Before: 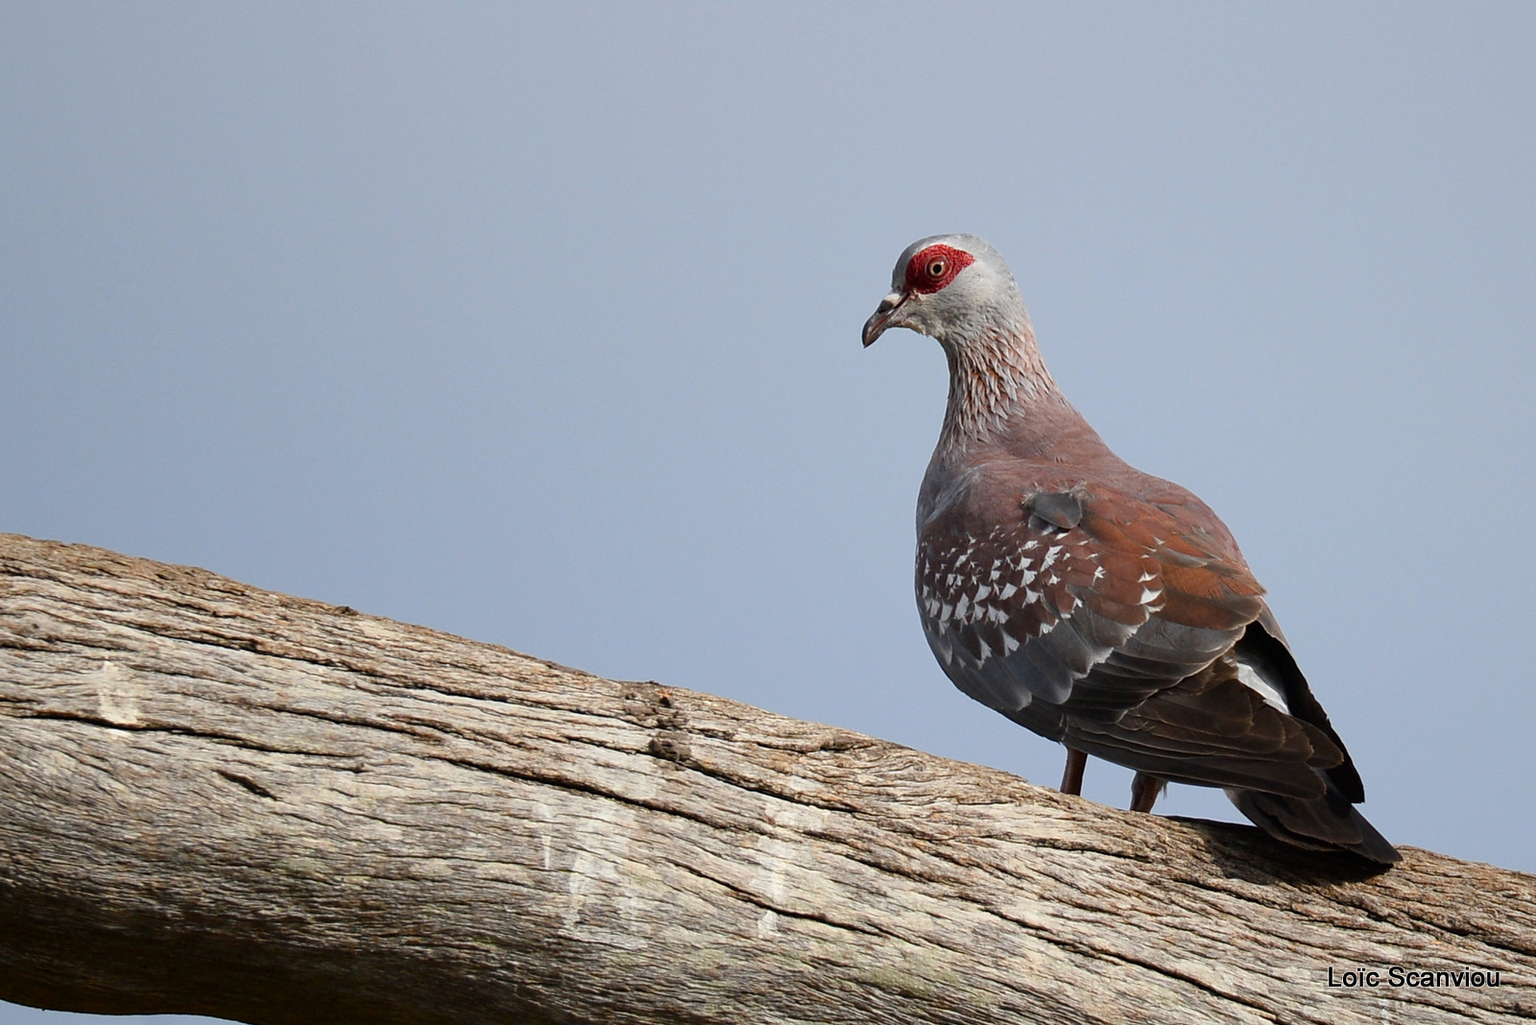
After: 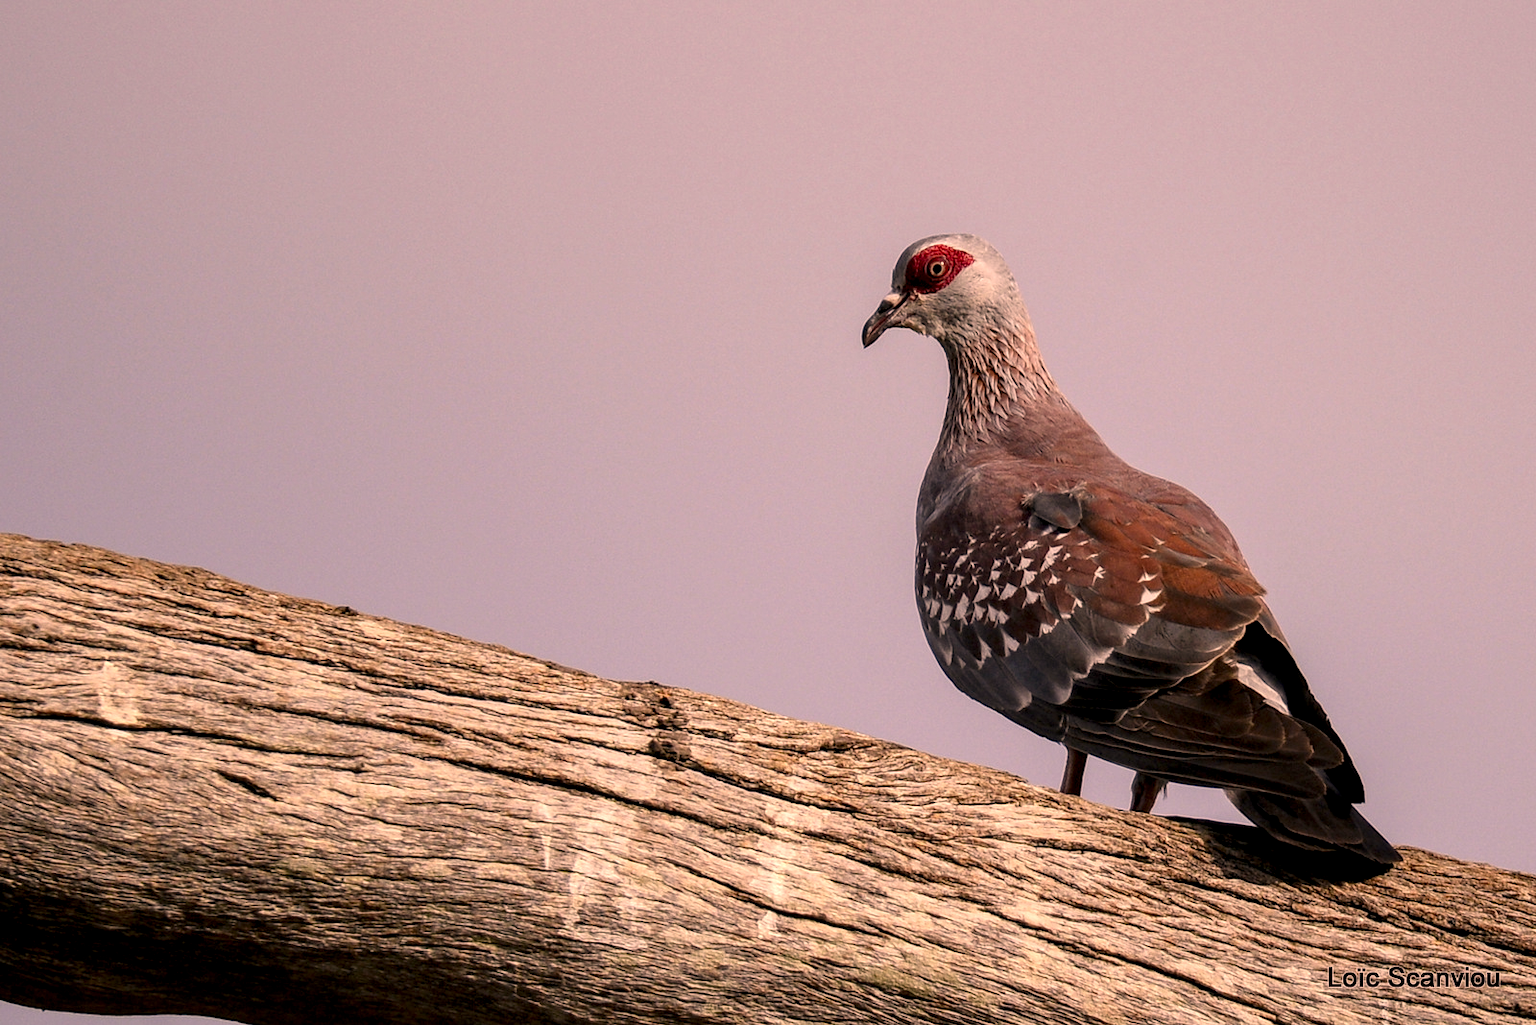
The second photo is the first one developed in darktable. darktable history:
color correction: highlights a* 21.16, highlights b* 19.61
local contrast: detail 150%
